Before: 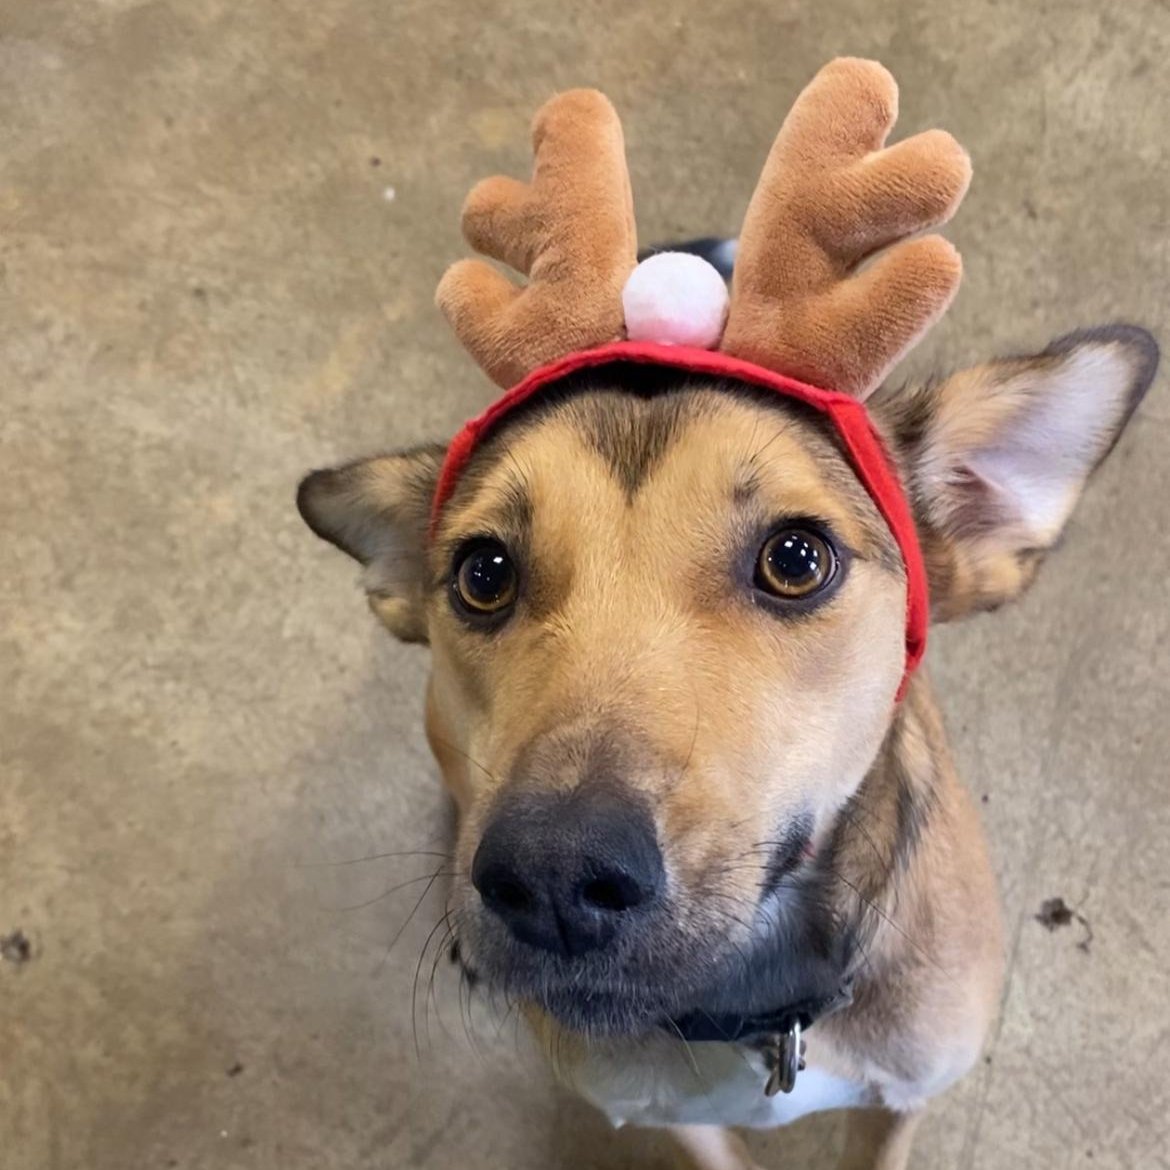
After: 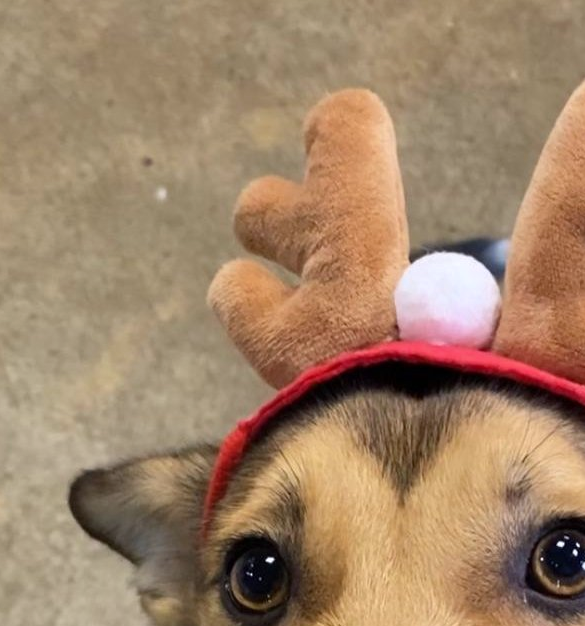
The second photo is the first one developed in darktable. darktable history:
crop: left 19.556%, right 30.401%, bottom 46.458%
shadows and highlights: low approximation 0.01, soften with gaussian
white balance: red 0.988, blue 1.017
